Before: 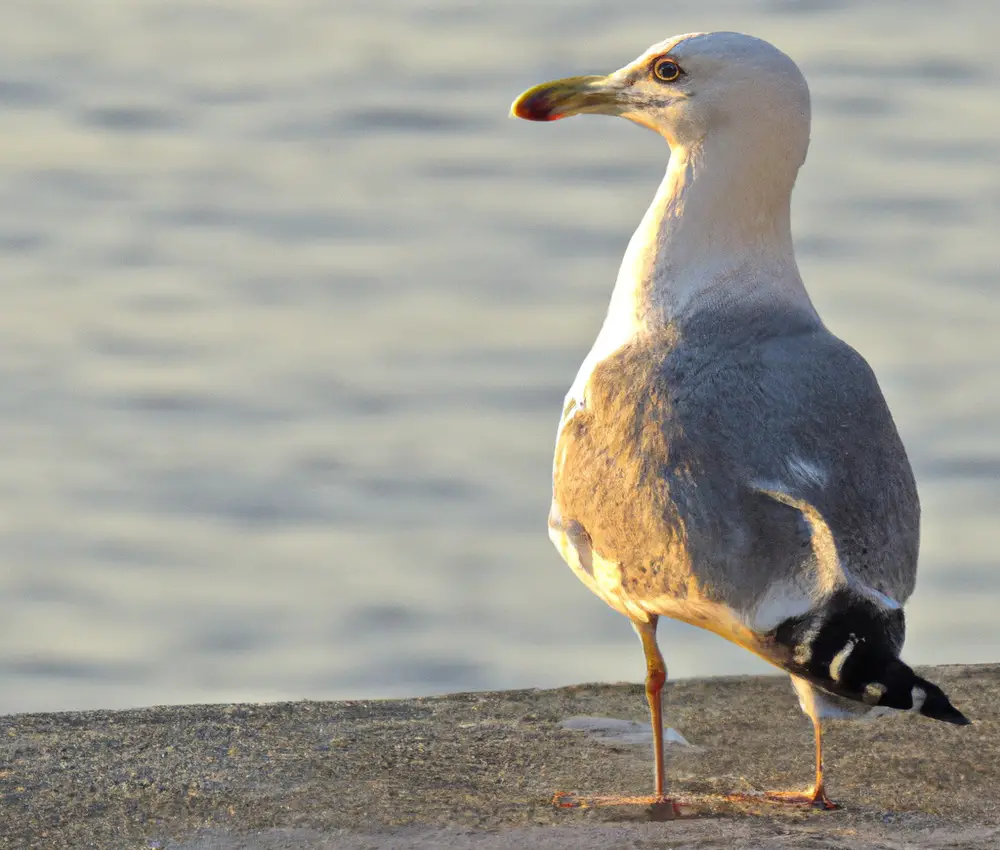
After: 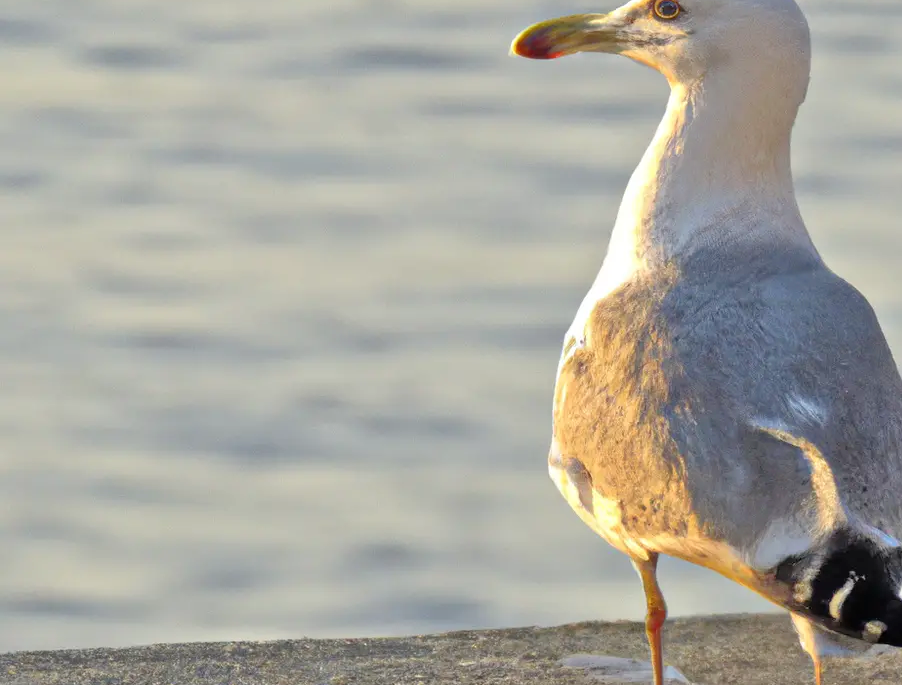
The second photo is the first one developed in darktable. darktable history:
crop: top 7.409%, right 9.734%, bottom 11.934%
tone equalizer: -7 EV 0.152 EV, -6 EV 0.619 EV, -5 EV 1.14 EV, -4 EV 1.32 EV, -3 EV 1.18 EV, -2 EV 0.6 EV, -1 EV 0.146 EV
